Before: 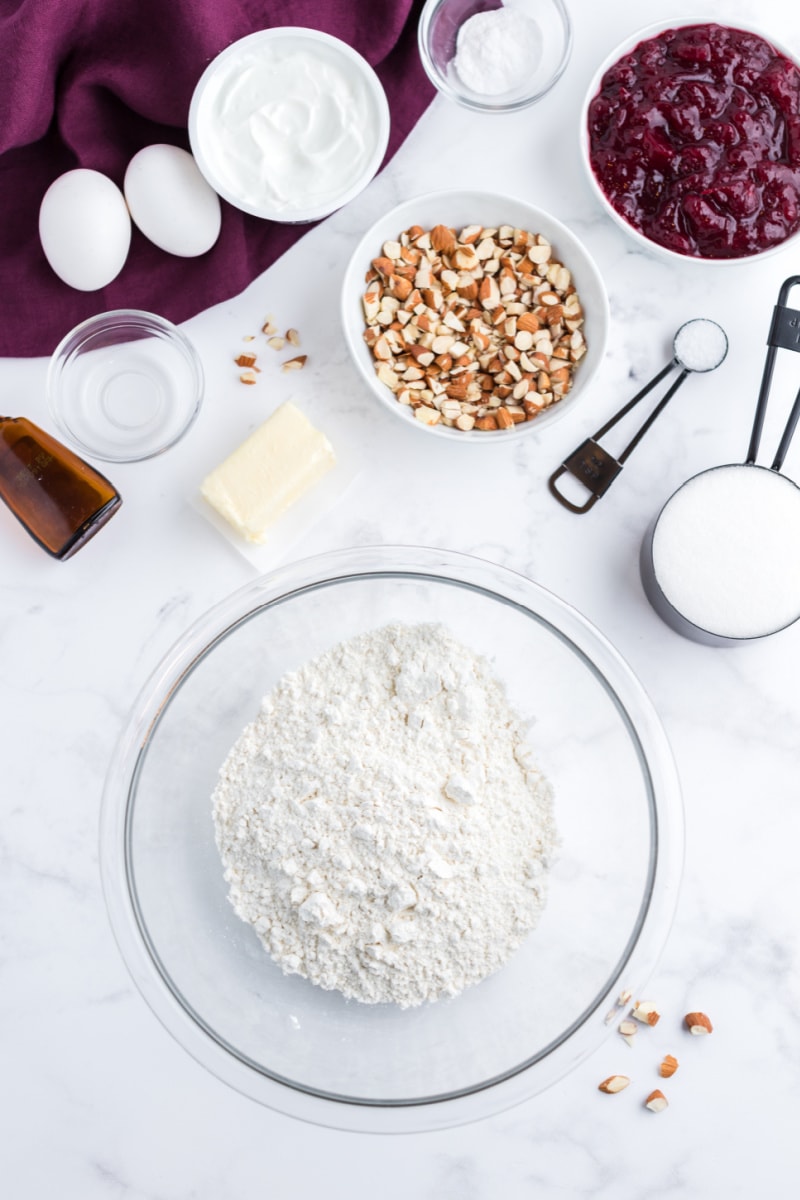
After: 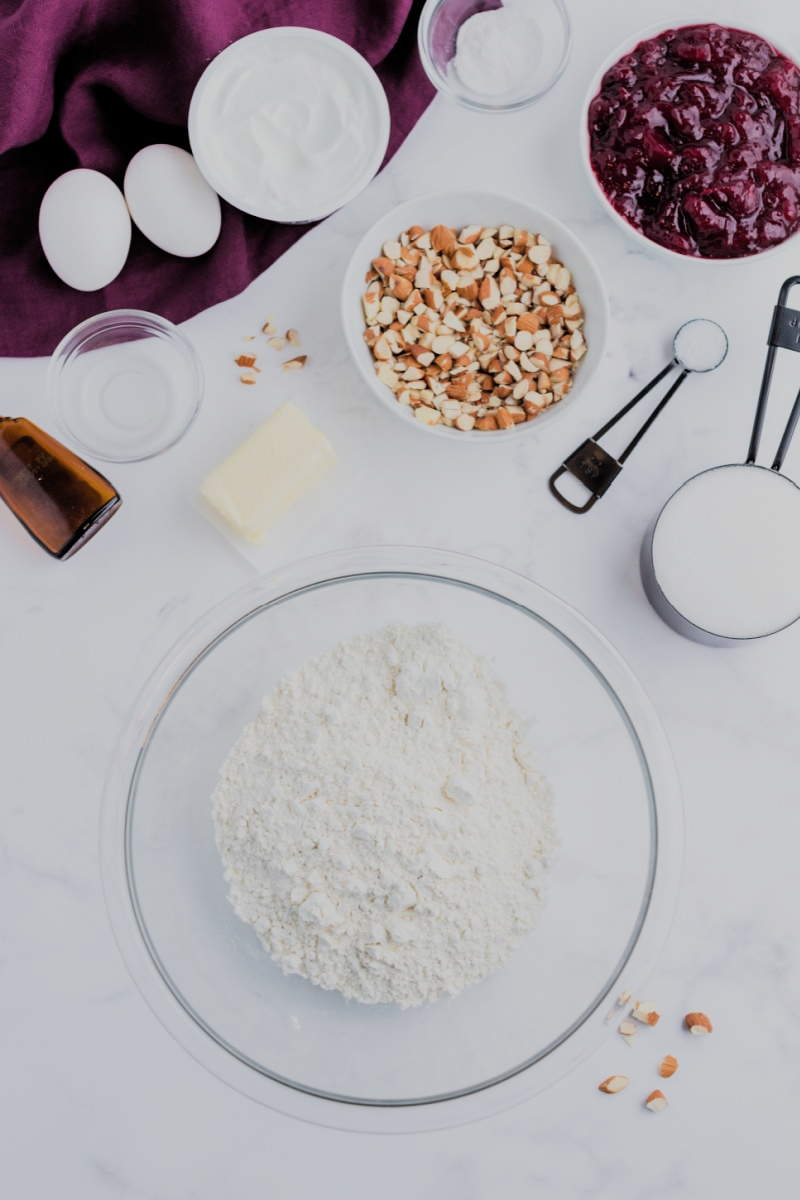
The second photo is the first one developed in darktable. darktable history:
filmic rgb: black relative exposure -6.22 EV, white relative exposure 6.98 EV, hardness 2.27, add noise in highlights 0.002, color science v3 (2019), use custom middle-gray values true, contrast in highlights soft
